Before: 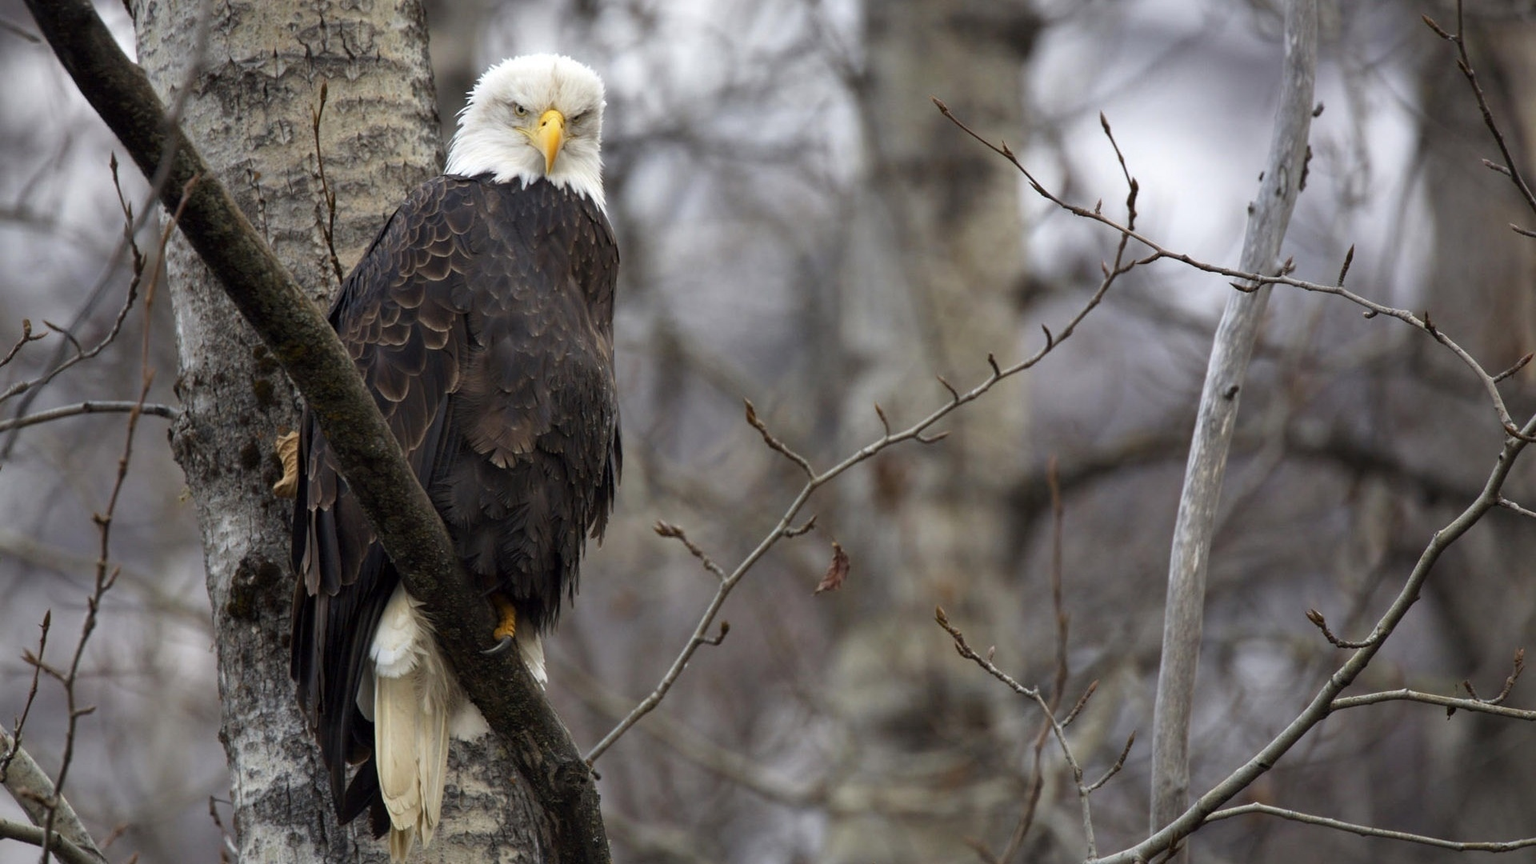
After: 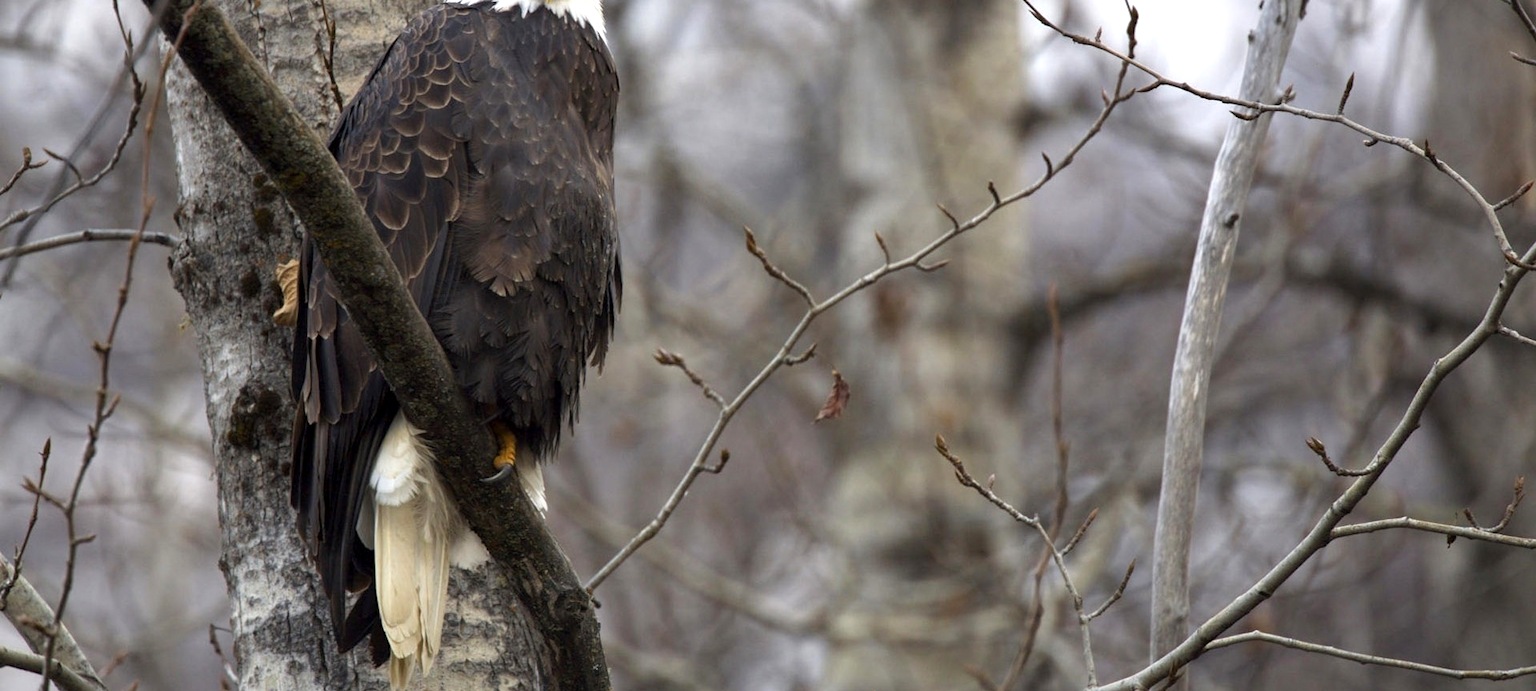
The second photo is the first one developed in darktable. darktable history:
exposure: black level correction 0.001, exposure 0.5 EV, compensate exposure bias true, compensate highlight preservation false
crop and rotate: top 19.998%
